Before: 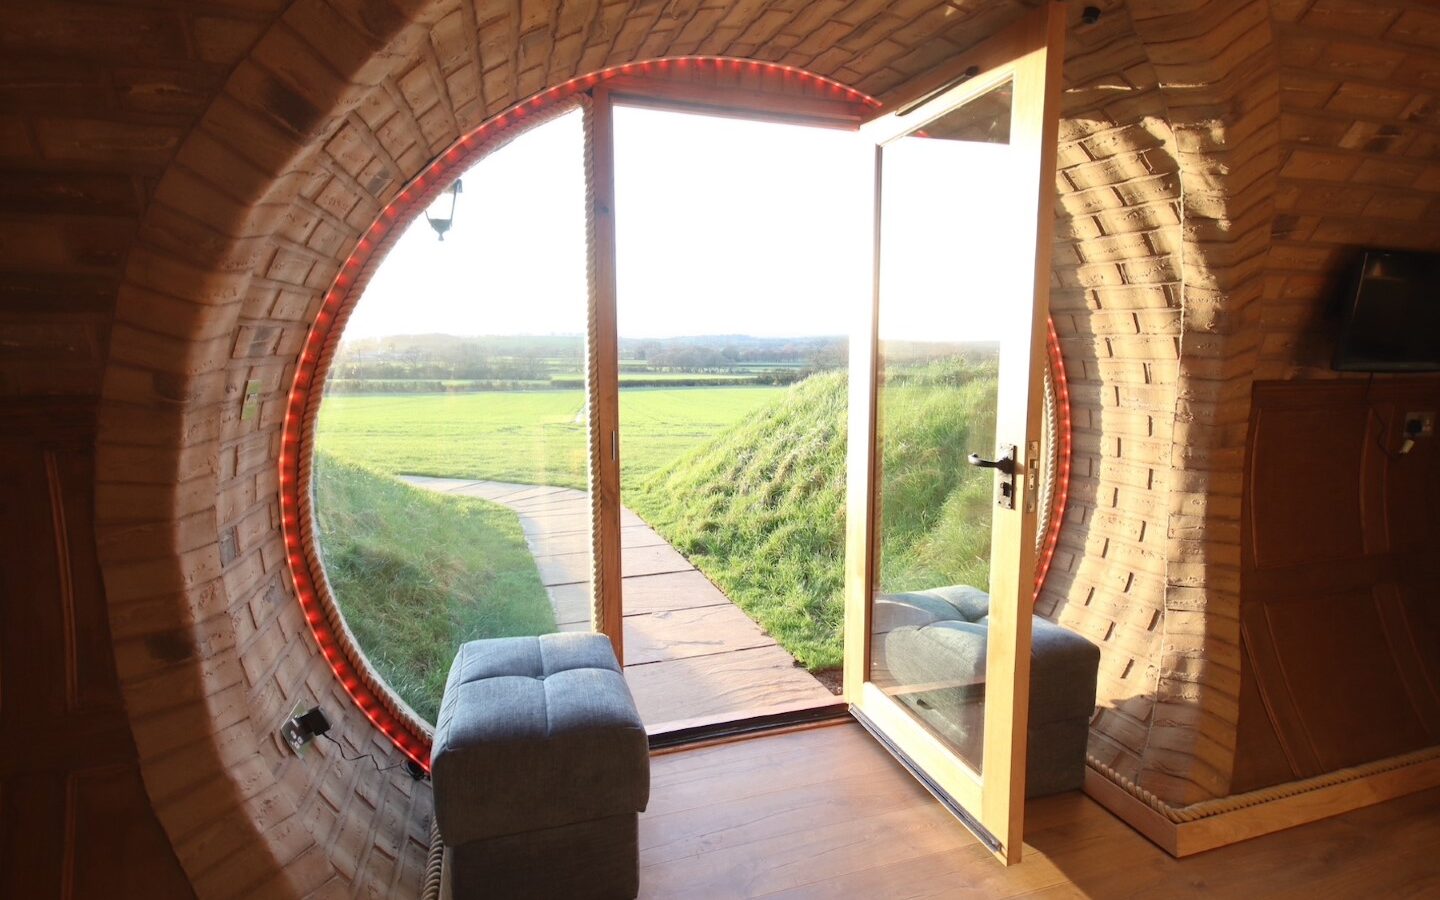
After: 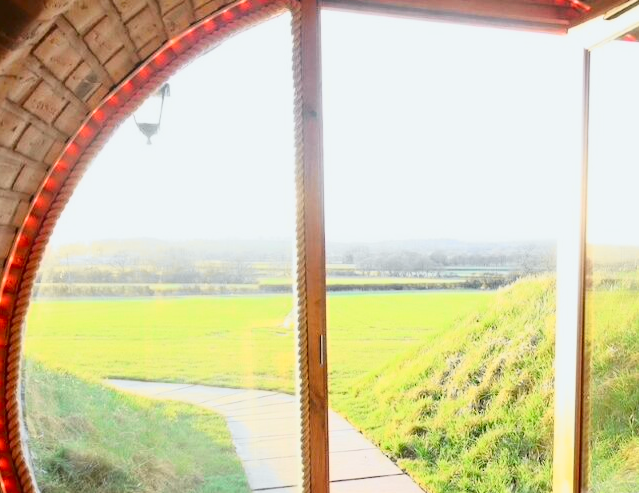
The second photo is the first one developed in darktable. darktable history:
crop: left 20.339%, top 10.758%, right 35.279%, bottom 34.389%
tone curve: curves: ch0 [(0, 0.026) (0.058, 0.049) (0.246, 0.214) (0.437, 0.498) (0.55, 0.644) (0.657, 0.767) (0.822, 0.9) (1, 0.961)]; ch1 [(0, 0) (0.346, 0.307) (0.408, 0.369) (0.453, 0.457) (0.476, 0.489) (0.502, 0.493) (0.521, 0.515) (0.537, 0.531) (0.612, 0.641) (0.676, 0.728) (1, 1)]; ch2 [(0, 0) (0.346, 0.34) (0.434, 0.46) (0.485, 0.494) (0.5, 0.494) (0.511, 0.504) (0.537, 0.551) (0.579, 0.599) (0.625, 0.686) (1, 1)], color space Lab, independent channels, preserve colors none
